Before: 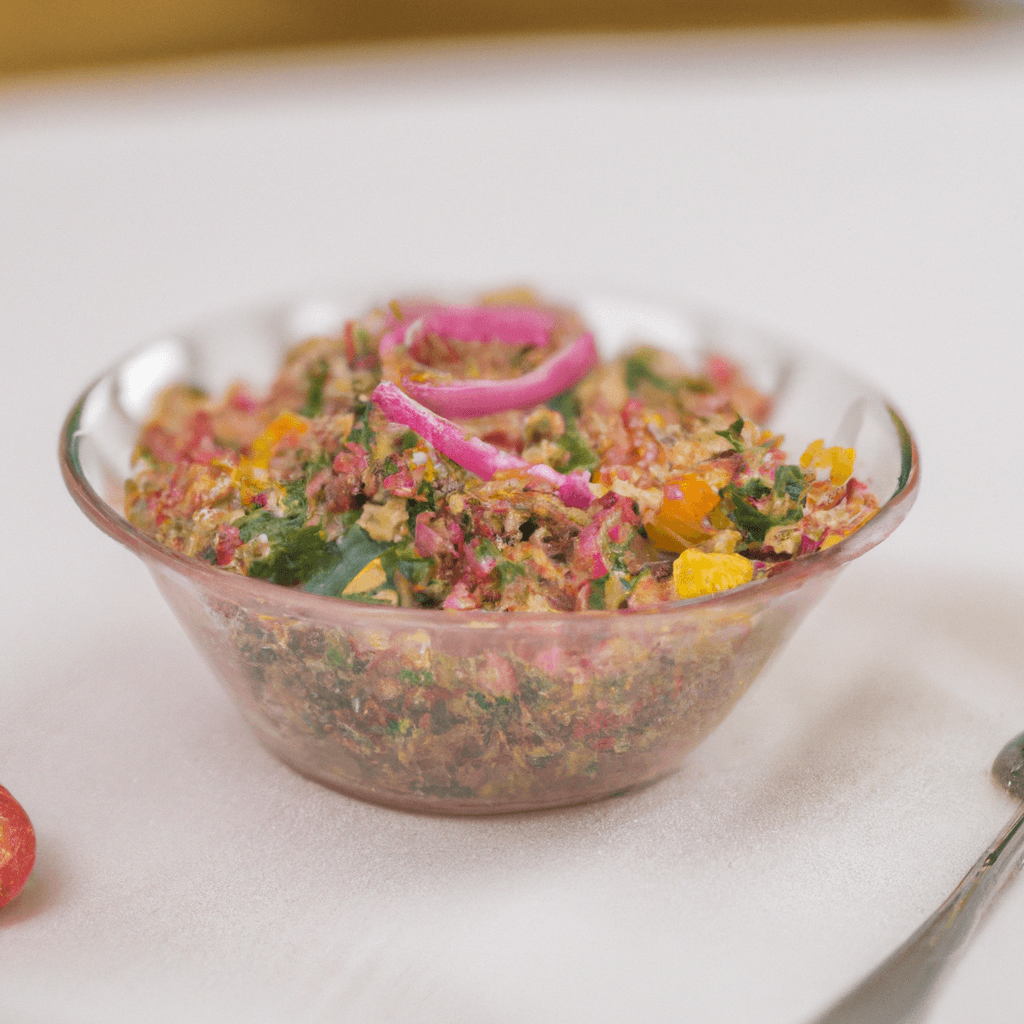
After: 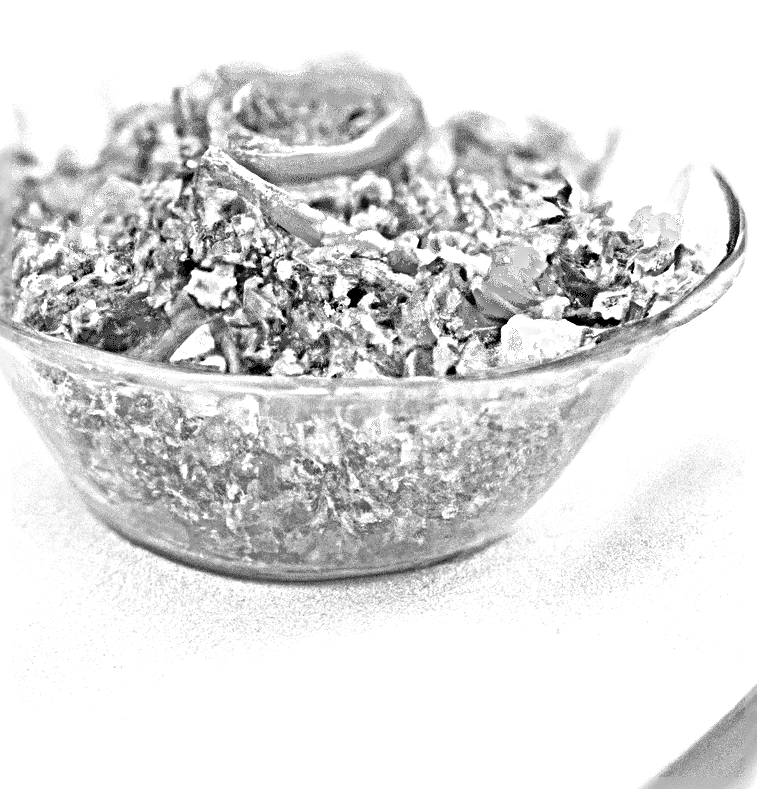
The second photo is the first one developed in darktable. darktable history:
crop: left 16.871%, top 22.857%, right 9.116%
sharpen: radius 6.3, amount 1.8, threshold 0
monochrome: on, module defaults
exposure: black level correction 0, exposure 1 EV, compensate exposure bias true, compensate highlight preservation false
